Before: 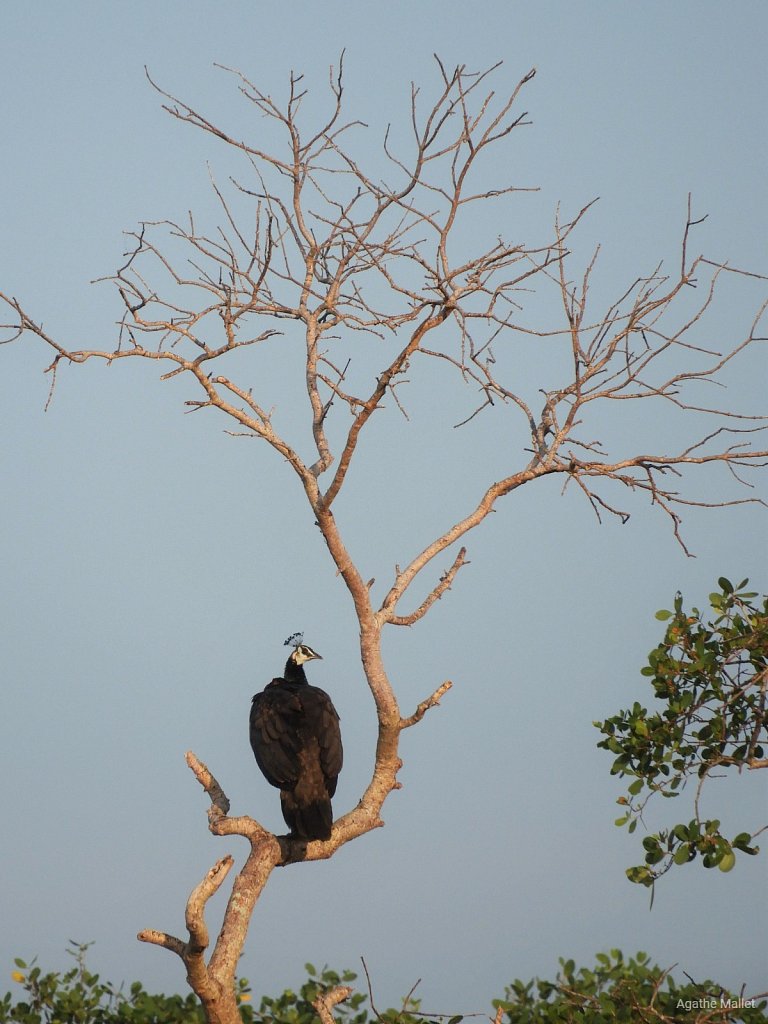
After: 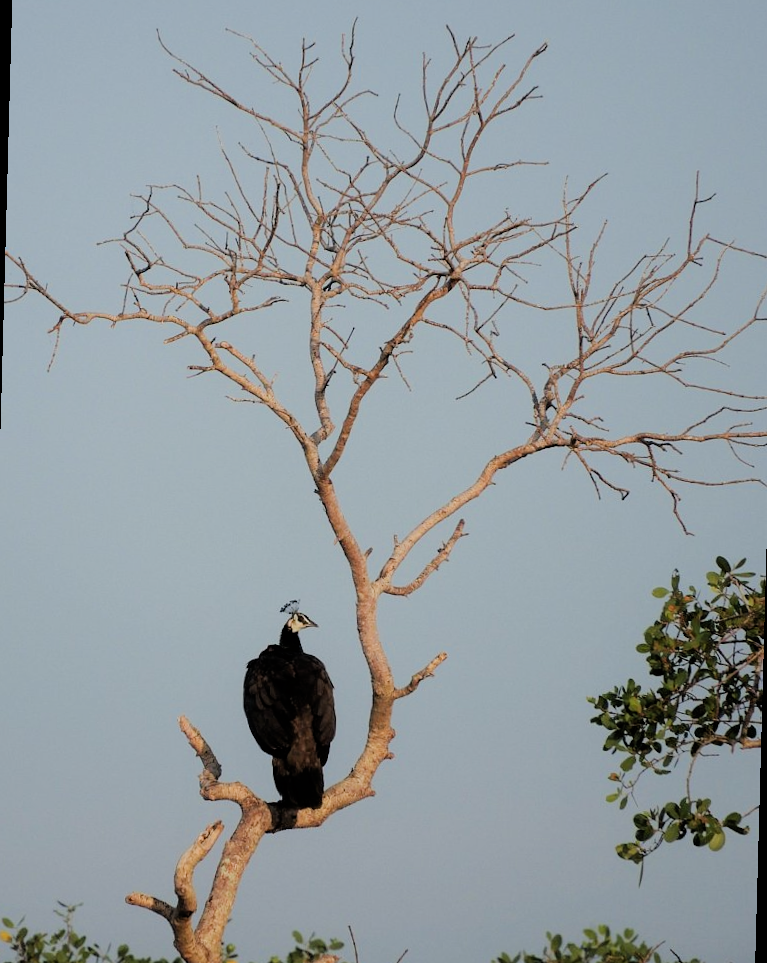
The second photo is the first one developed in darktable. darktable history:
white balance: red 1, blue 1
rotate and perspective: rotation 1.57°, crop left 0.018, crop right 0.982, crop top 0.039, crop bottom 0.961
filmic rgb: black relative exposure -5 EV, hardness 2.88, contrast 1.1
